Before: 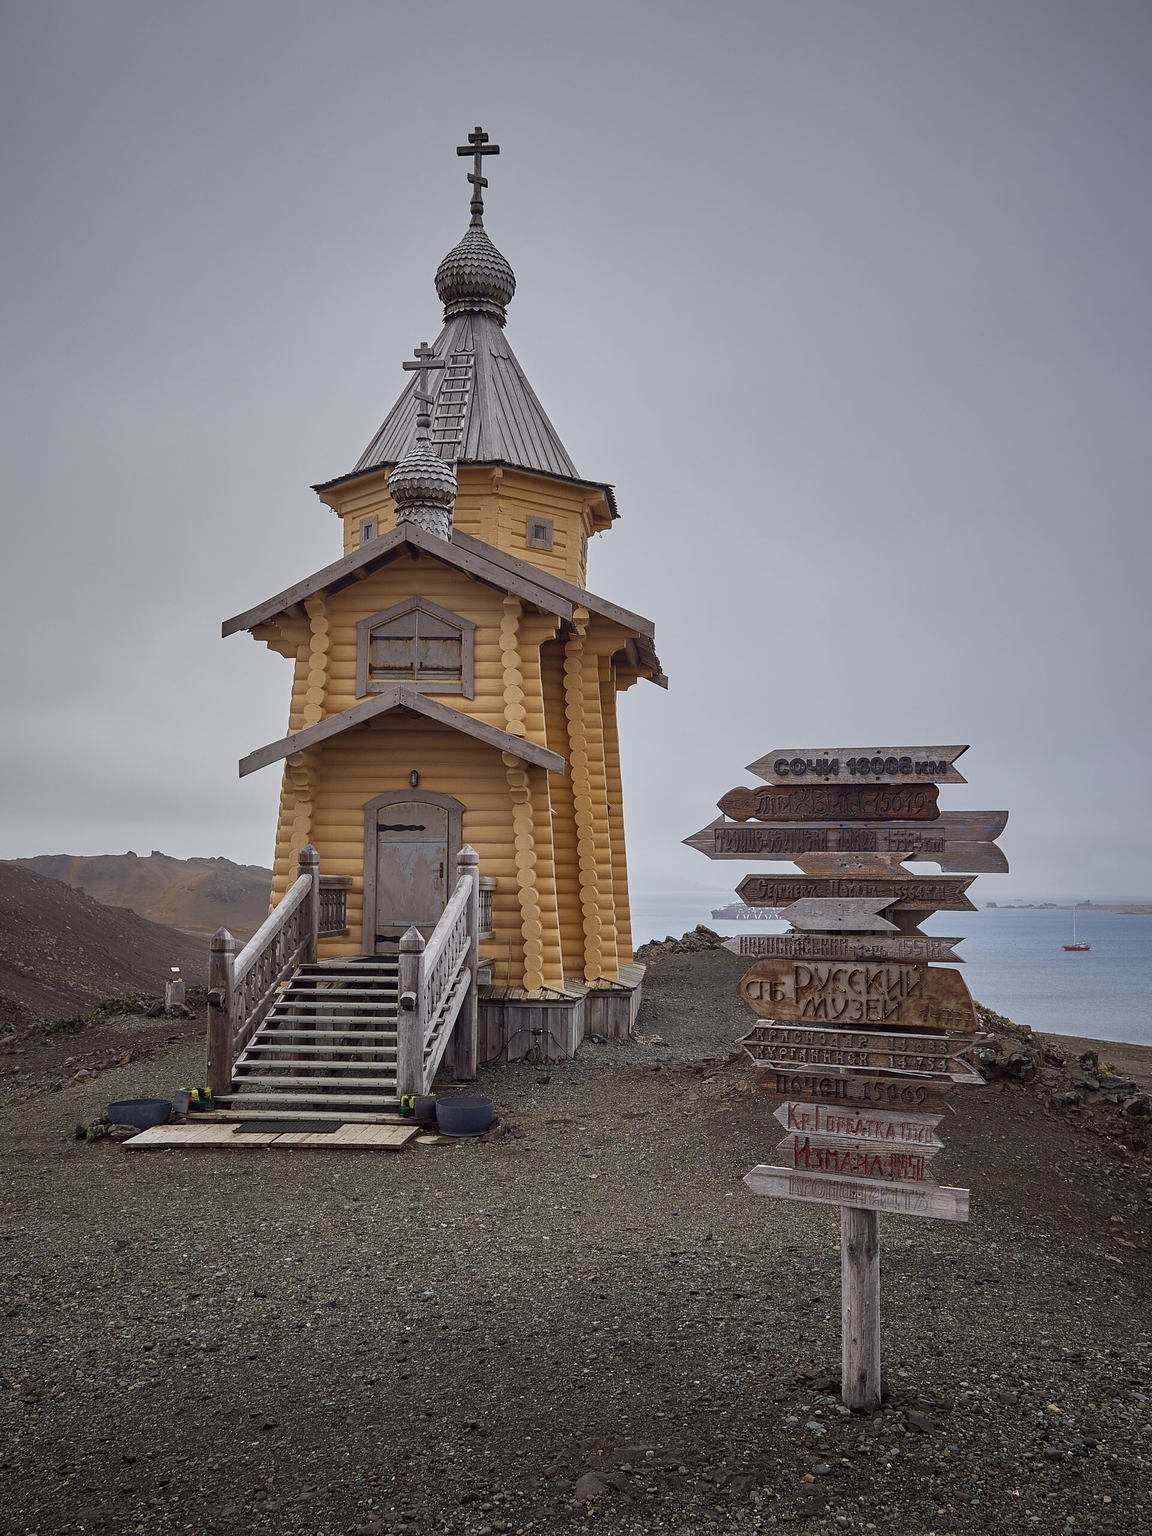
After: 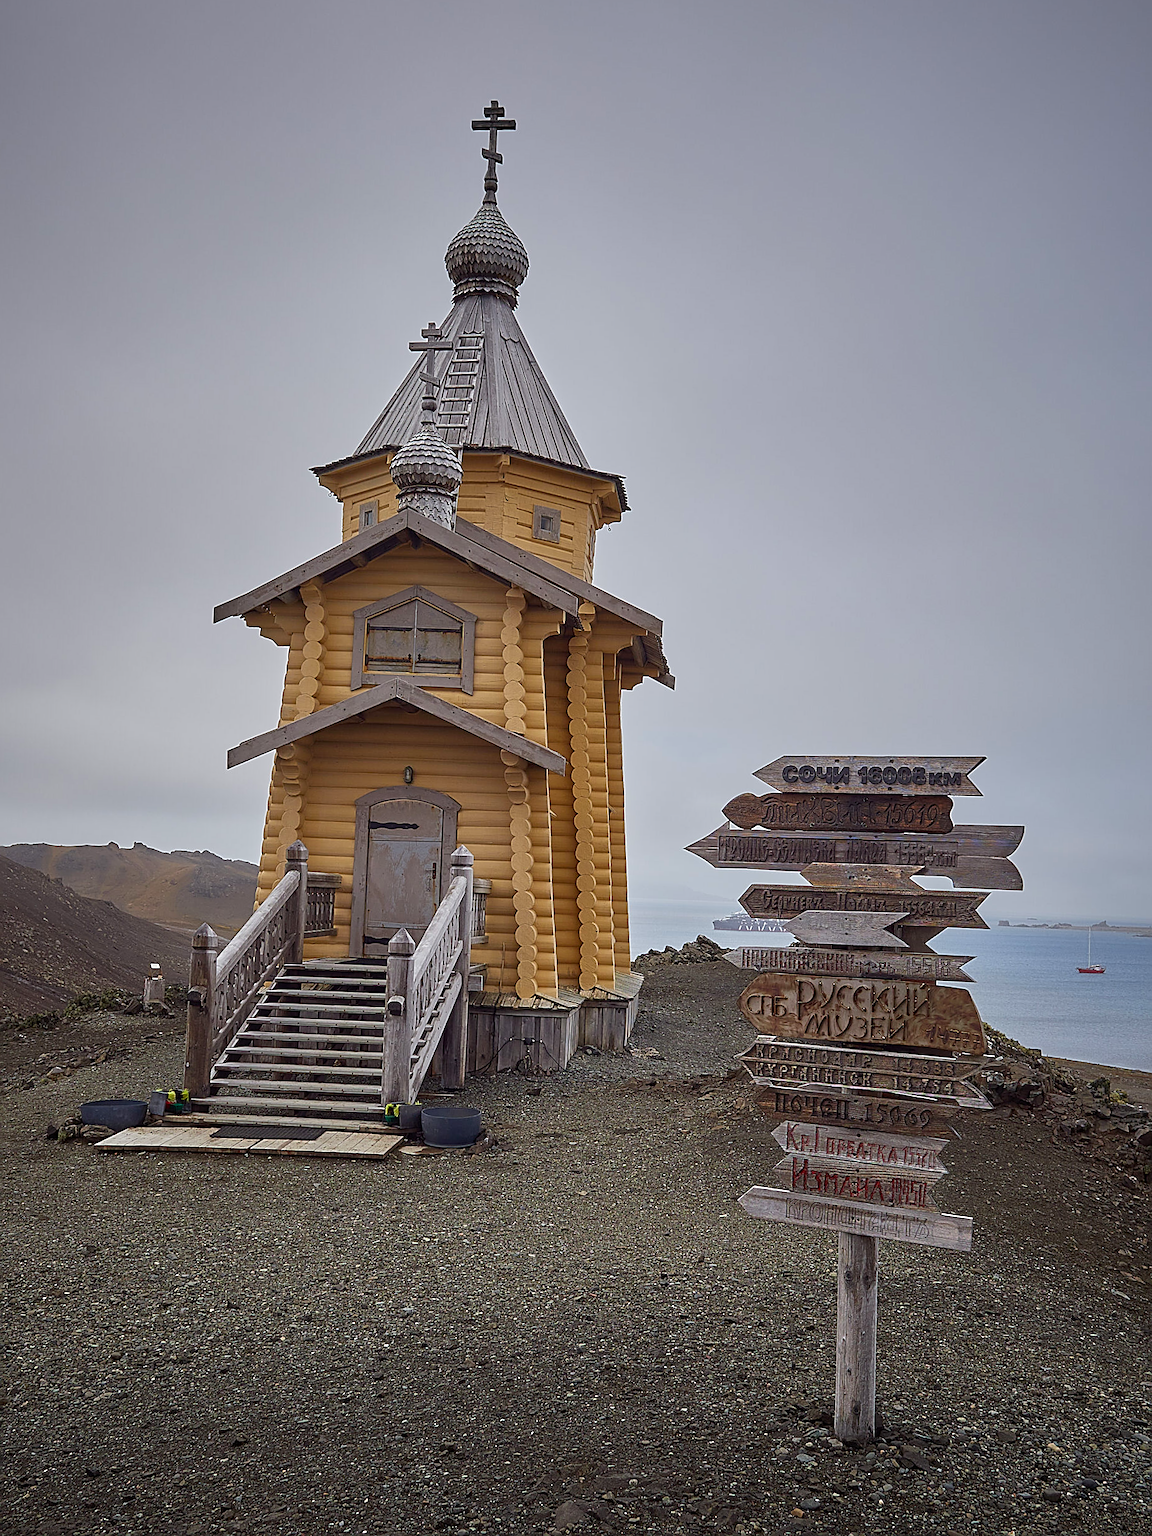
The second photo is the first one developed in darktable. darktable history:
color zones: mix 30.29%
color correction: highlights a* -0.256, highlights b* -0.118
sharpen: amount 0.747
contrast brightness saturation: contrast 0.036, saturation 0.16
crop and rotate: angle -1.64°
